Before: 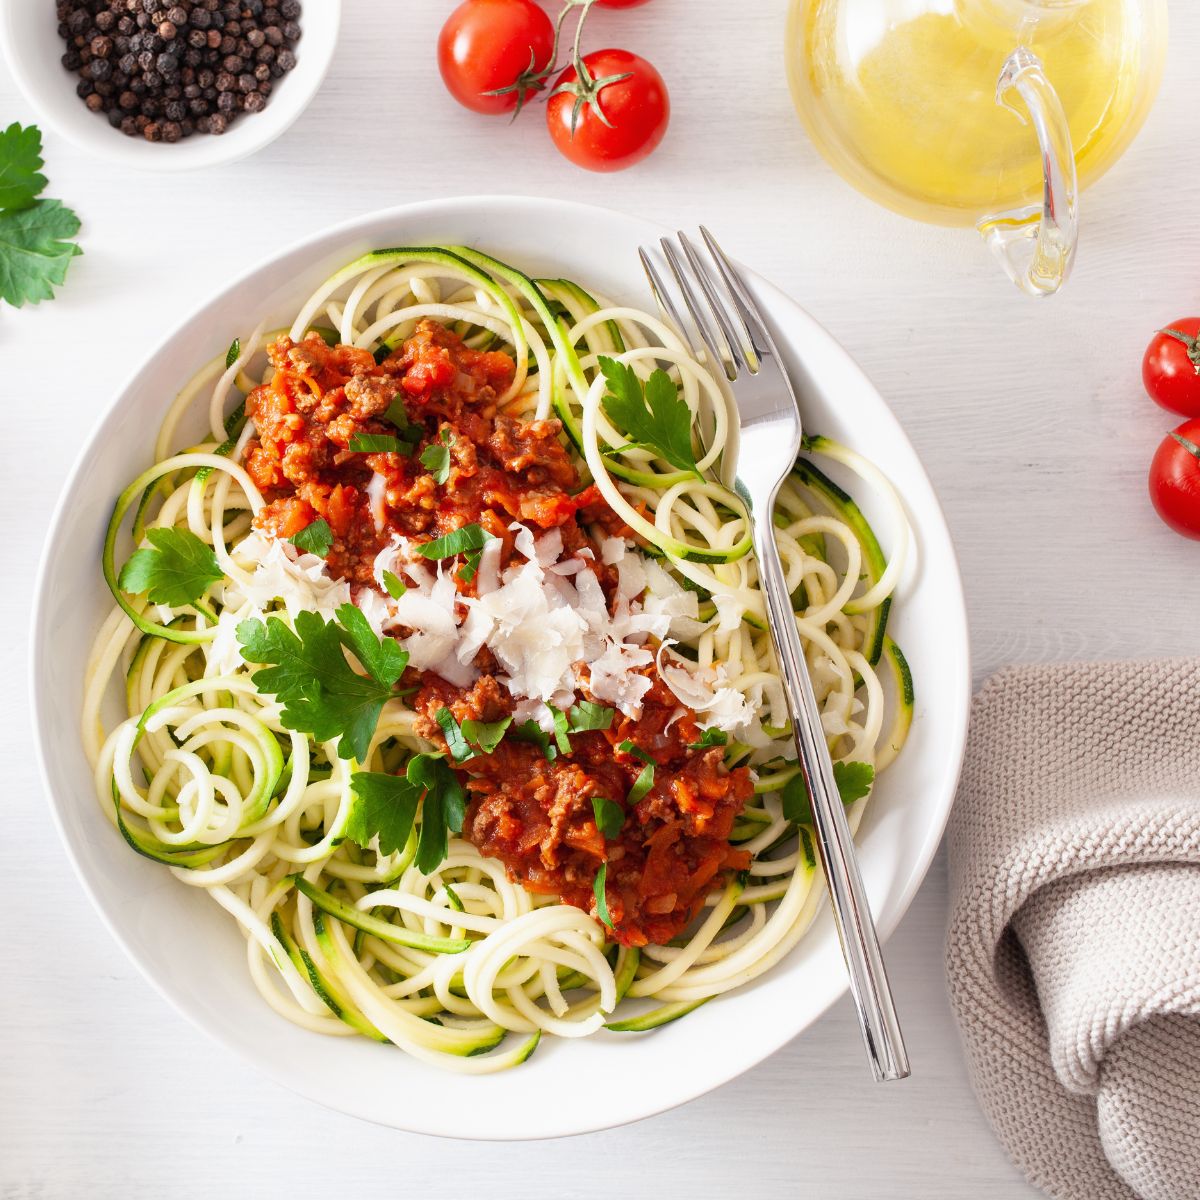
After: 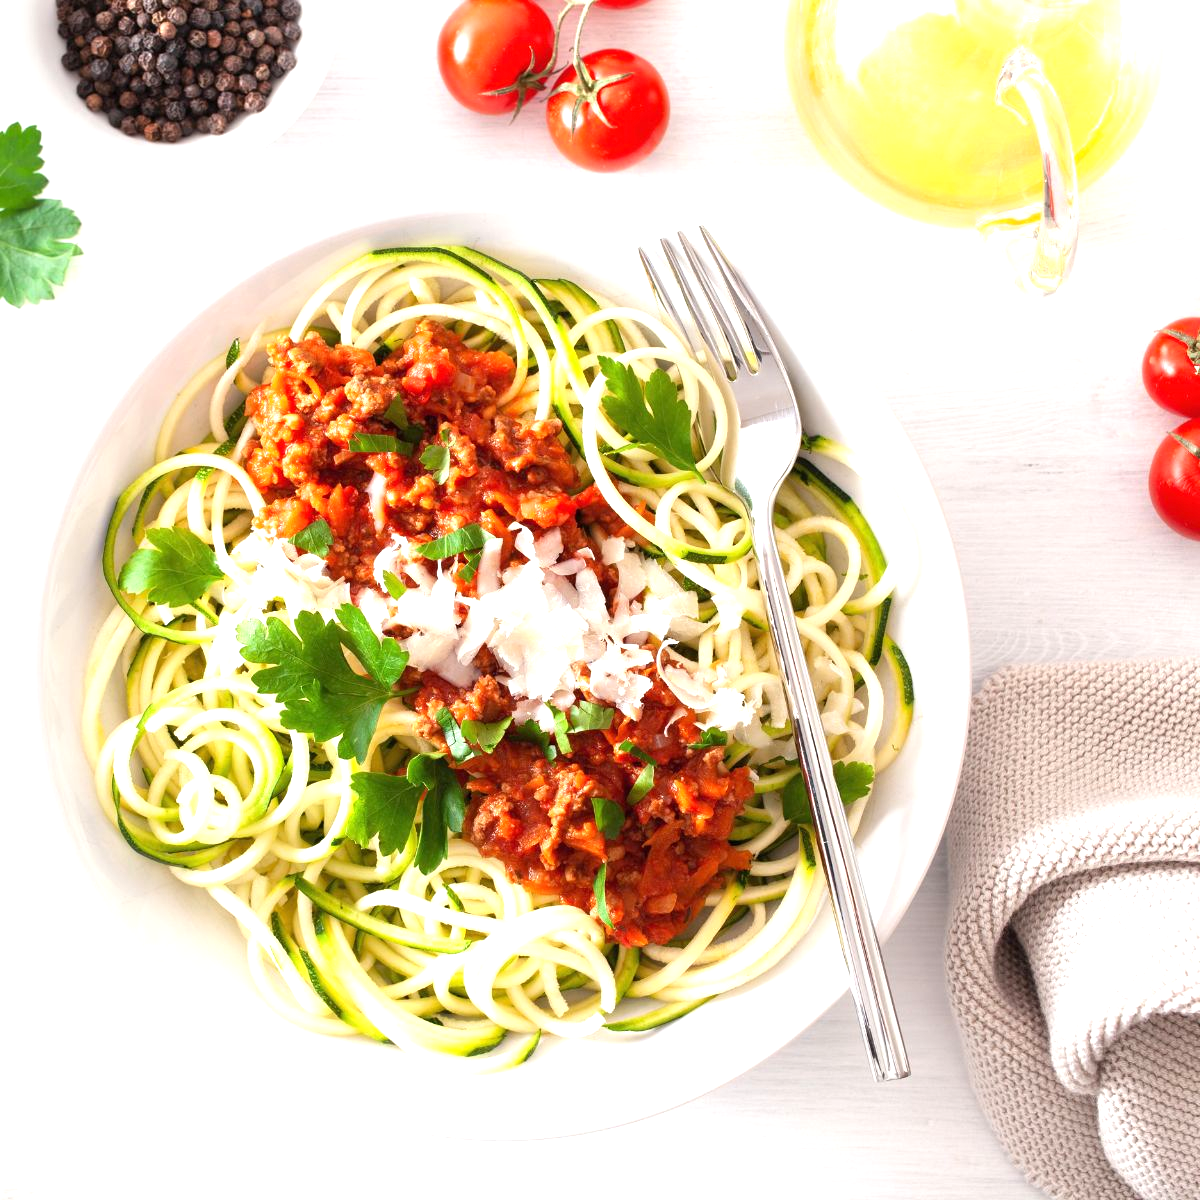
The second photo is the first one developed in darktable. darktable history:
exposure: exposure 0.737 EV, compensate exposure bias true, compensate highlight preservation false
